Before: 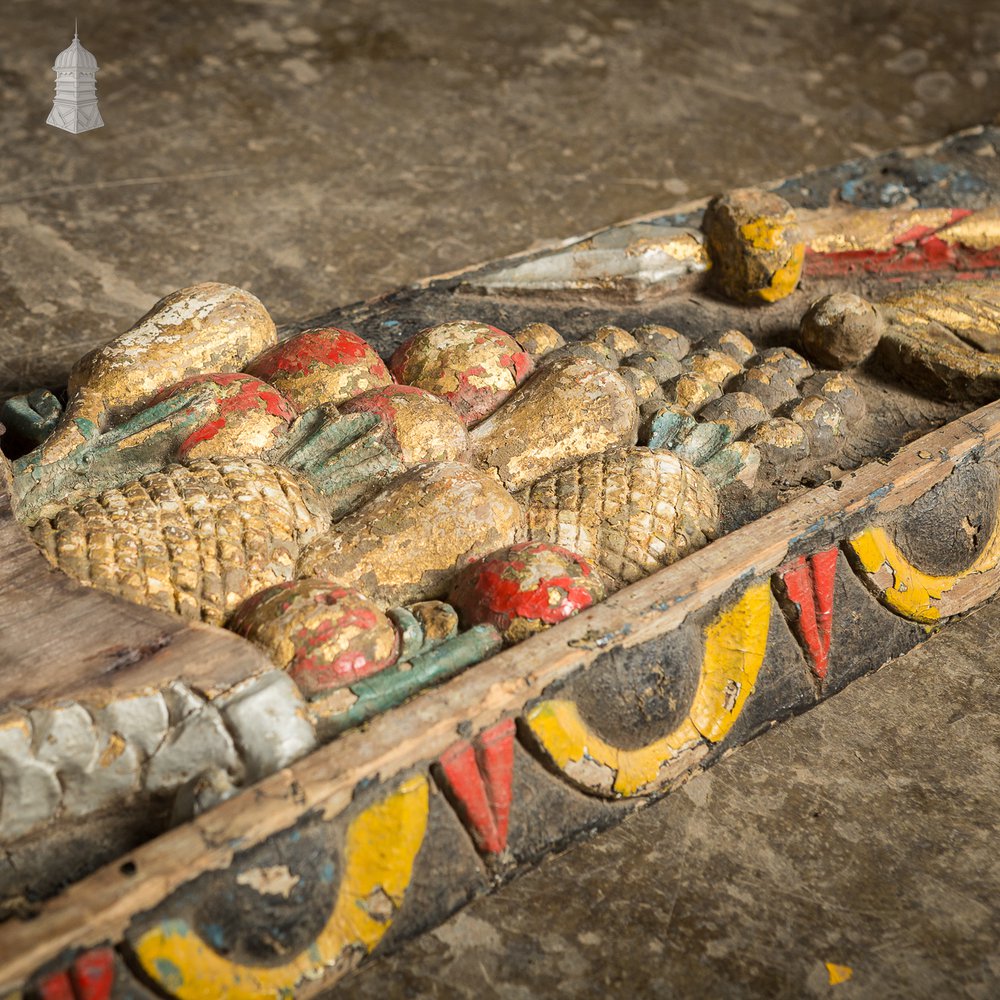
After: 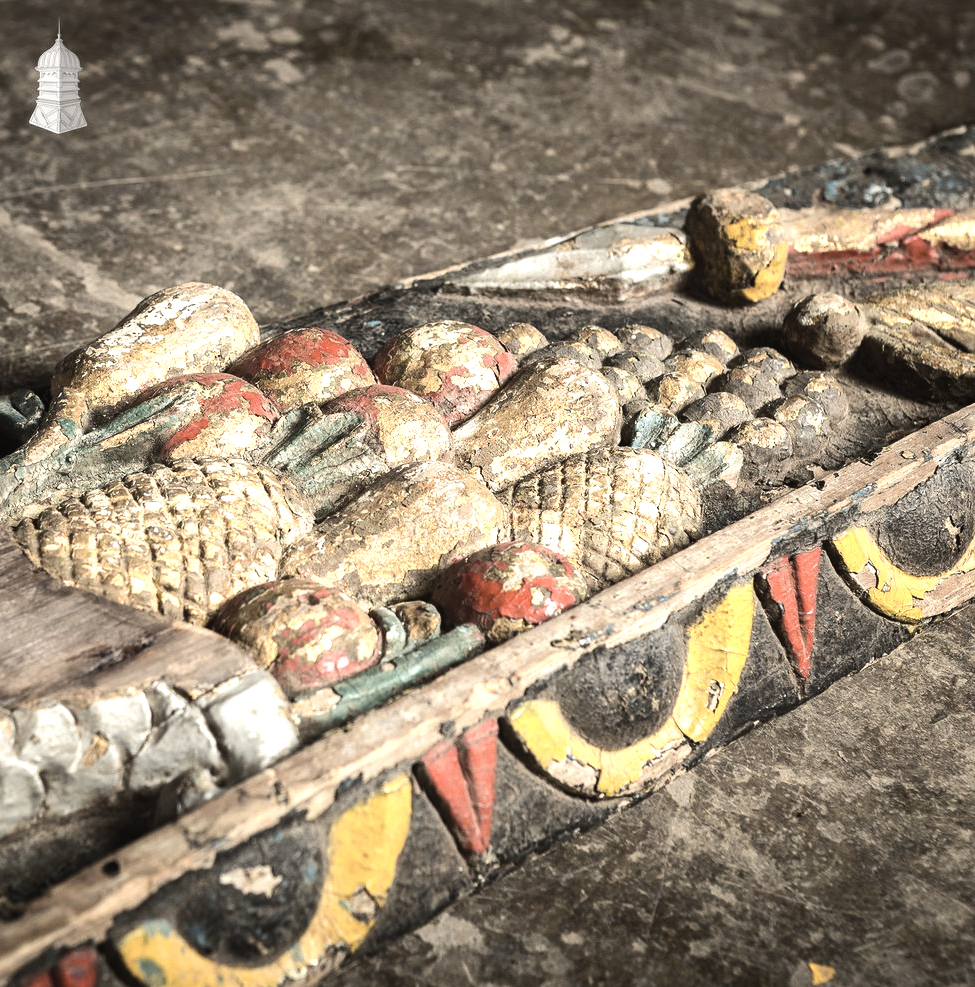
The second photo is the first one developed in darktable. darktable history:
crop and rotate: left 1.774%, right 0.633%, bottom 1.28%
tone equalizer: -8 EV -1.08 EV, -7 EV -1.01 EV, -6 EV -0.867 EV, -5 EV -0.578 EV, -3 EV 0.578 EV, -2 EV 0.867 EV, -1 EV 1.01 EV, +0 EV 1.08 EV, edges refinement/feathering 500, mask exposure compensation -1.57 EV, preserve details no
contrast brightness saturation: contrast -0.05, saturation -0.41
